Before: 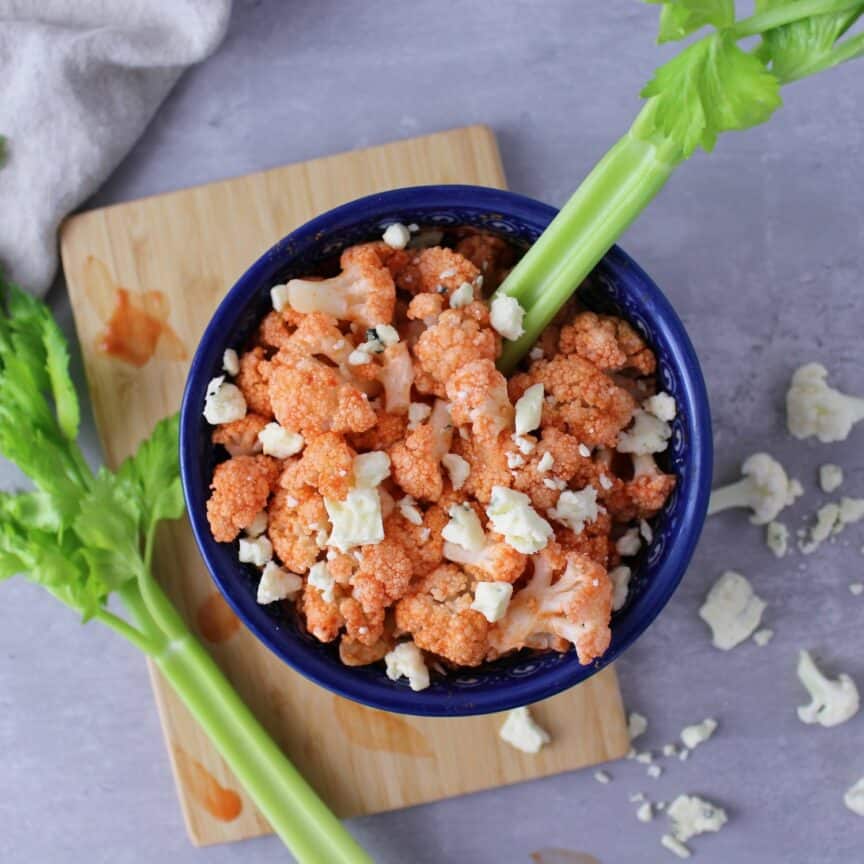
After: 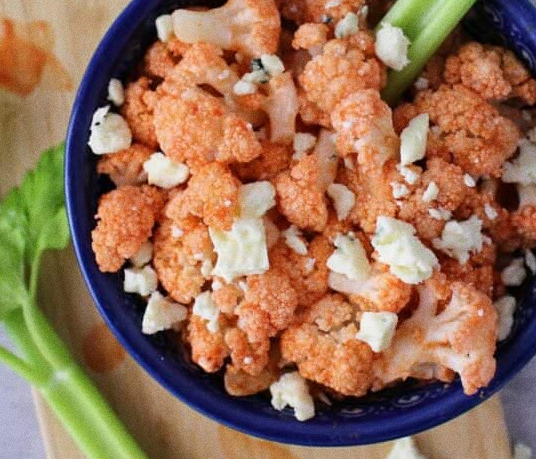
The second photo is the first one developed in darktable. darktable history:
crop: left 13.312%, top 31.28%, right 24.627%, bottom 15.582%
grain: coarseness 3.21 ISO
